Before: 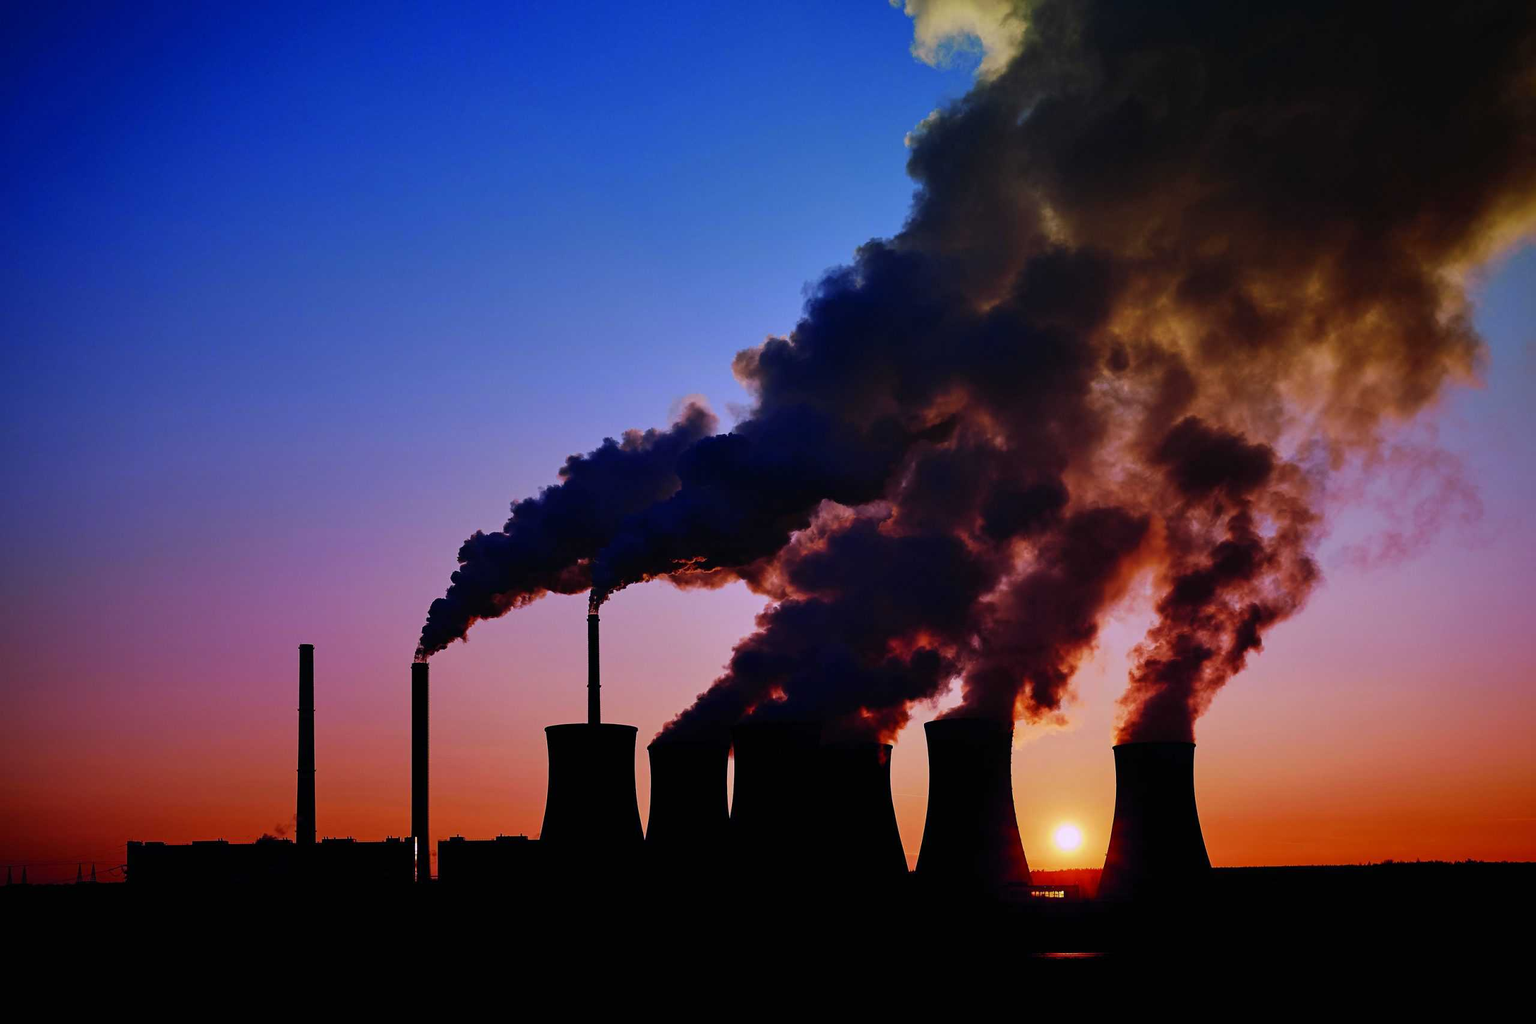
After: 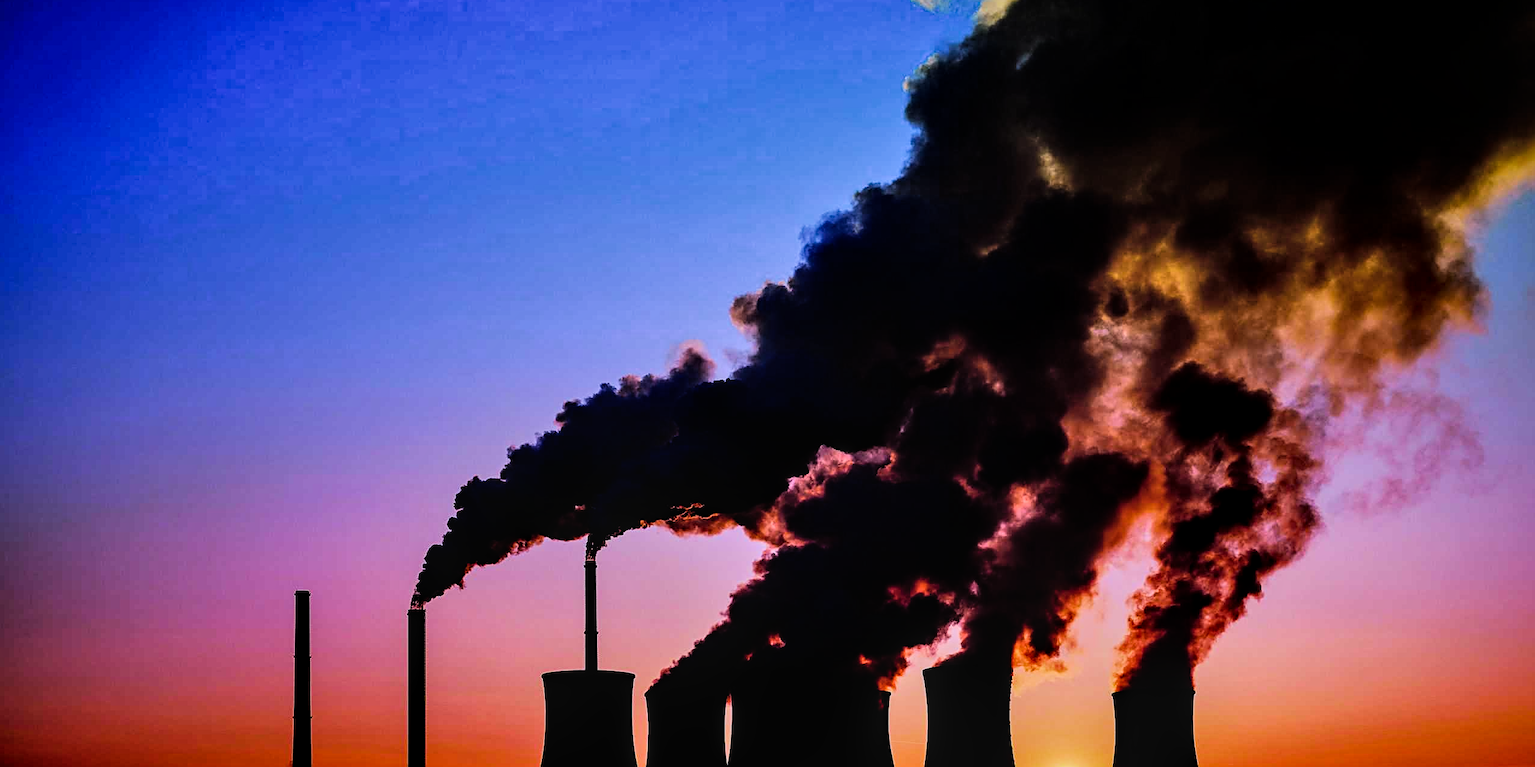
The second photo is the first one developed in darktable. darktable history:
color balance rgb: perceptual saturation grading › global saturation 20%, global vibrance 20%
filmic rgb: black relative exposure -7.75 EV, white relative exposure 4.4 EV, threshold 3 EV, hardness 3.76, latitude 50%, contrast 1.1, color science v5 (2021), contrast in shadows safe, contrast in highlights safe, enable highlight reconstruction true
crop: left 0.387%, top 5.469%, bottom 19.809%
local contrast: on, module defaults
tone equalizer: -8 EV -0.75 EV, -7 EV -0.7 EV, -6 EV -0.6 EV, -5 EV -0.4 EV, -3 EV 0.4 EV, -2 EV 0.6 EV, -1 EV 0.7 EV, +0 EV 0.75 EV, edges refinement/feathering 500, mask exposure compensation -1.57 EV, preserve details no
sharpen: on, module defaults
shadows and highlights: shadows 35, highlights -35, soften with gaussian
